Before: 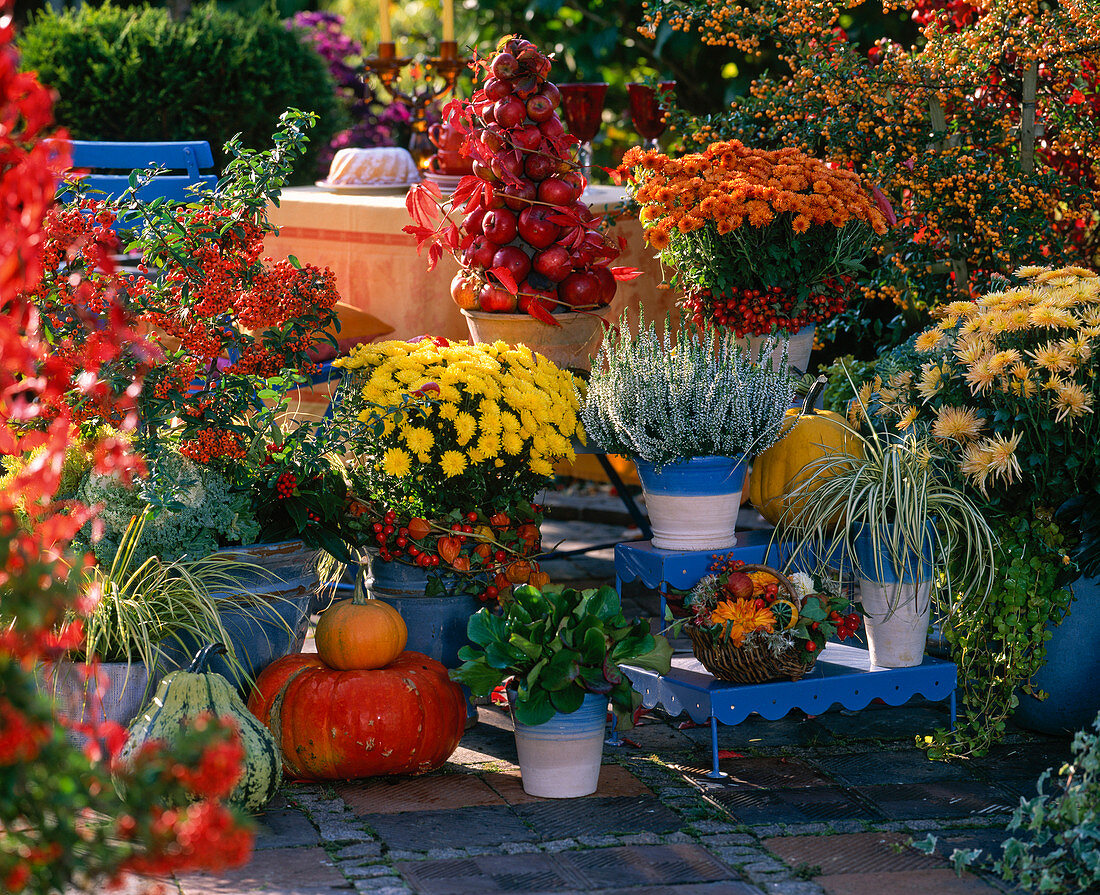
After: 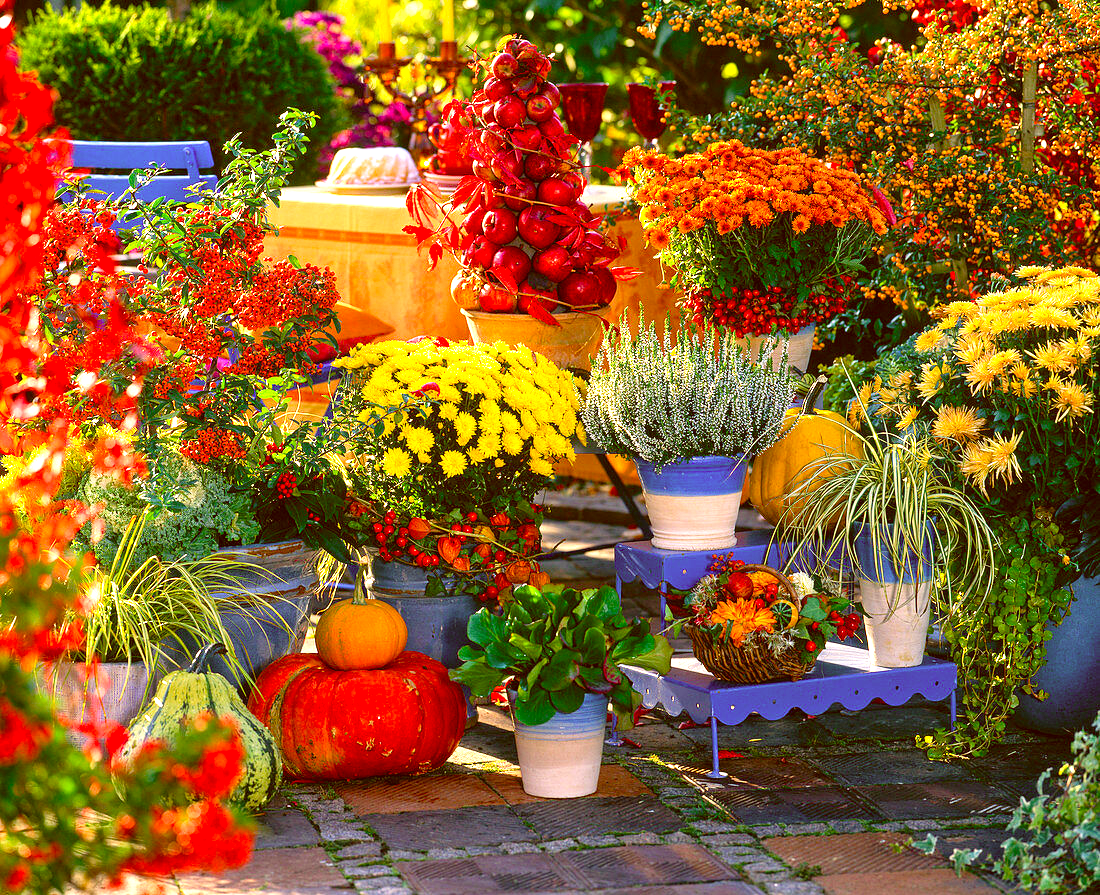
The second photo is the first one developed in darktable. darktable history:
exposure: exposure 1.156 EV, compensate exposure bias true, compensate highlight preservation false
contrast brightness saturation: contrast 0.05, brightness 0.064, saturation 0.013
color balance rgb: linear chroma grading › global chroma -0.572%, perceptual saturation grading › global saturation -0.024%, perceptual saturation grading › mid-tones 6.397%, perceptual saturation grading › shadows 71.526%, global vibrance 20%
color correction: highlights a* 0.992, highlights b* 24.07, shadows a* 15.8, shadows b* 25
